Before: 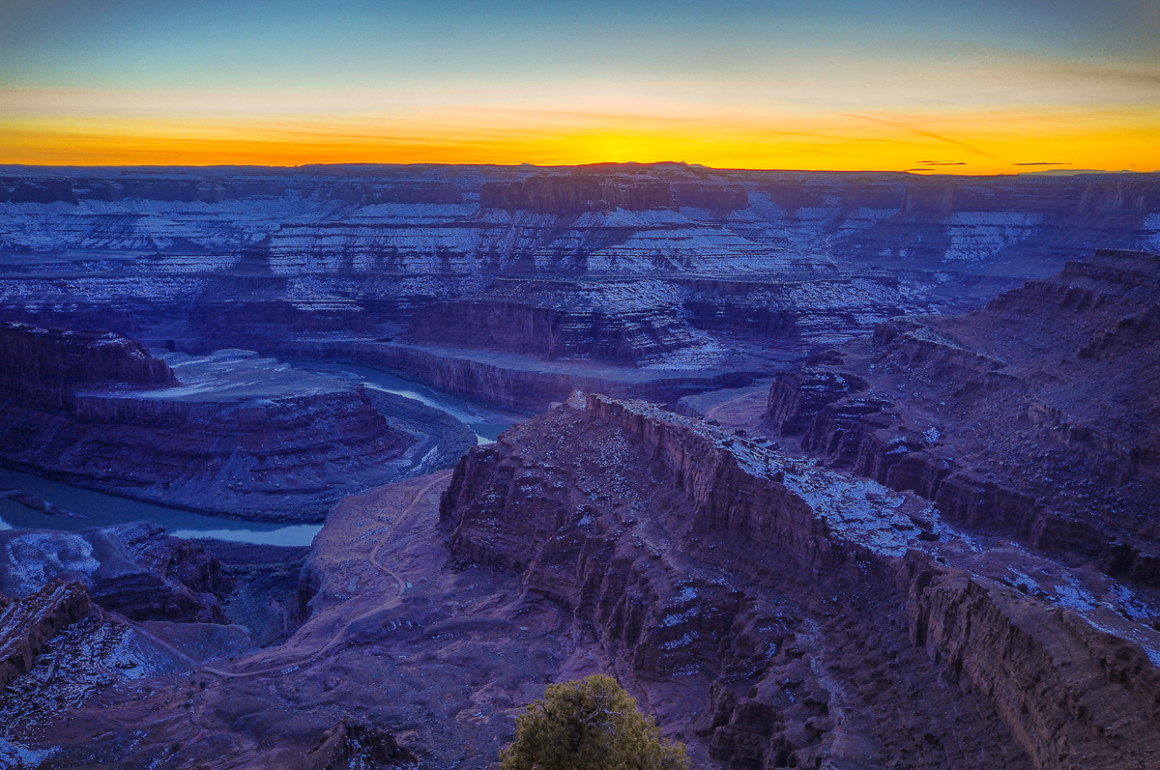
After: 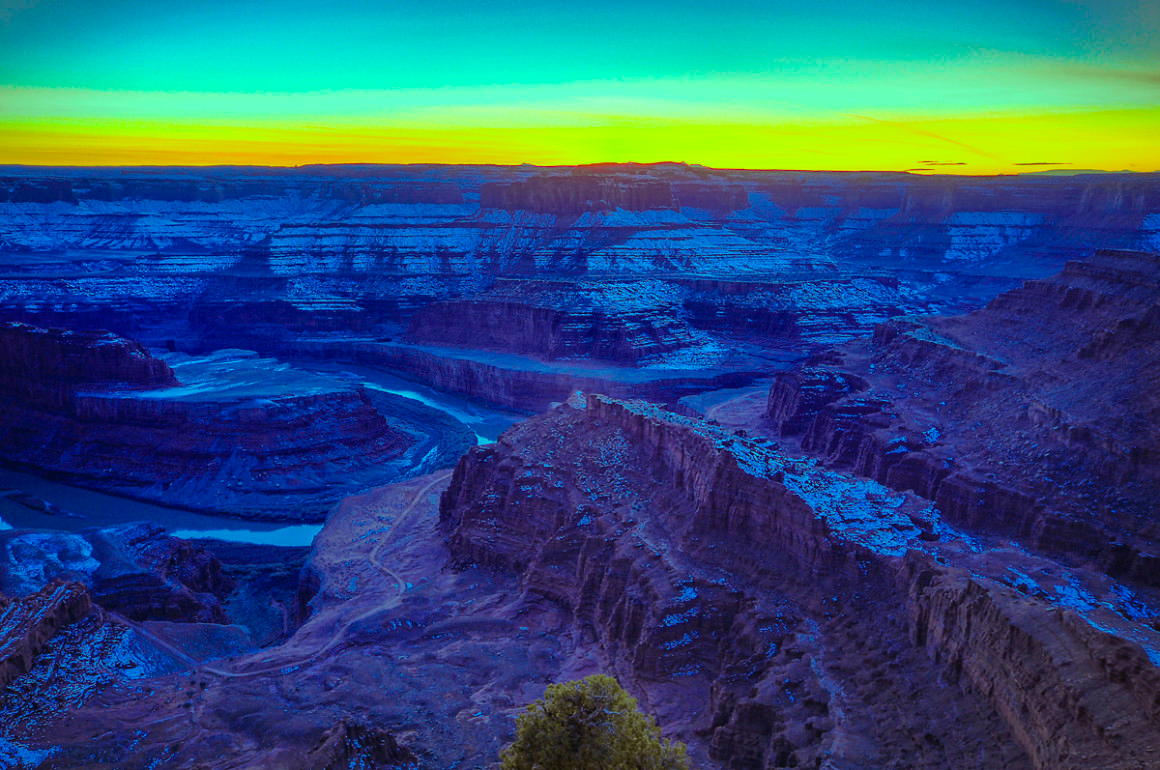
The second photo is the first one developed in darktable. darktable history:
color balance rgb: highlights gain › luminance 20.118%, highlights gain › chroma 13.096%, highlights gain › hue 171.22°, linear chroma grading › global chroma 9.219%, perceptual saturation grading › global saturation 25.795%, global vibrance 20%
